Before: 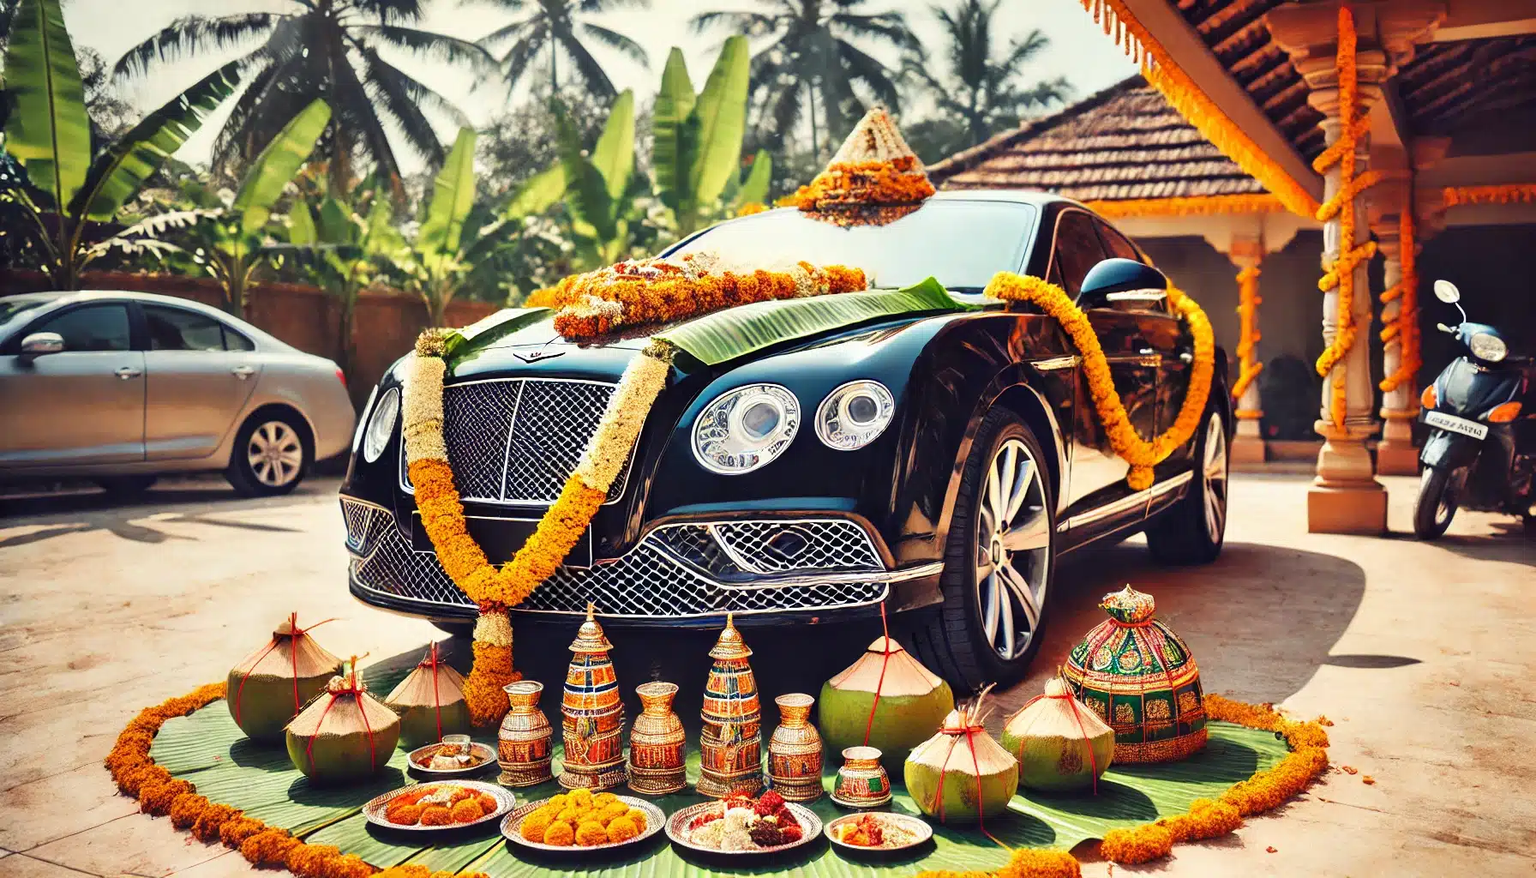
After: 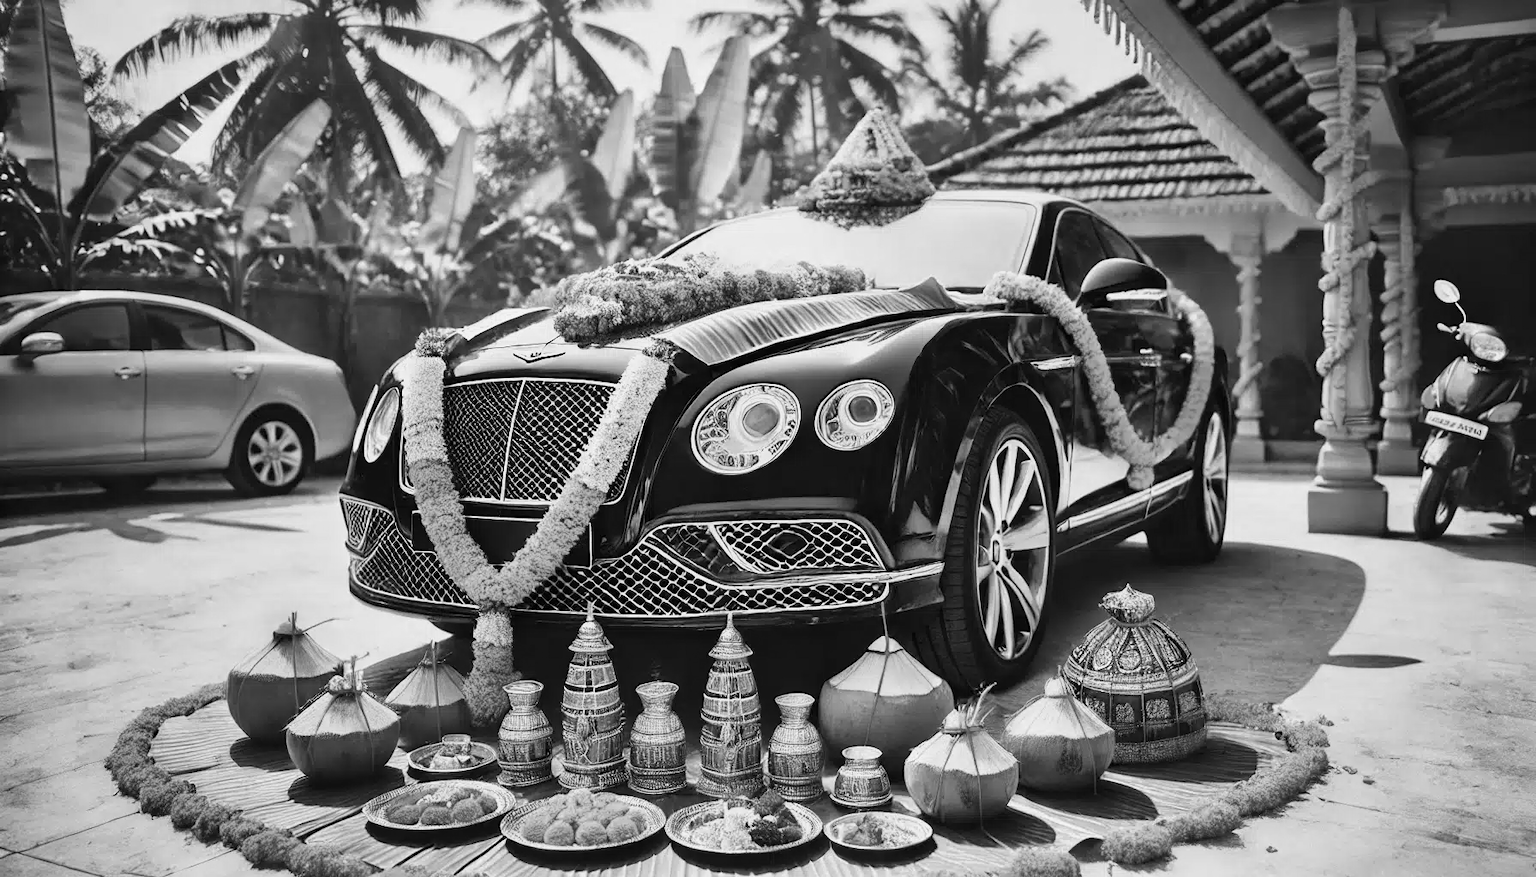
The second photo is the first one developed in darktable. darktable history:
monochrome: a -71.75, b 75.82
tone equalizer: on, module defaults
